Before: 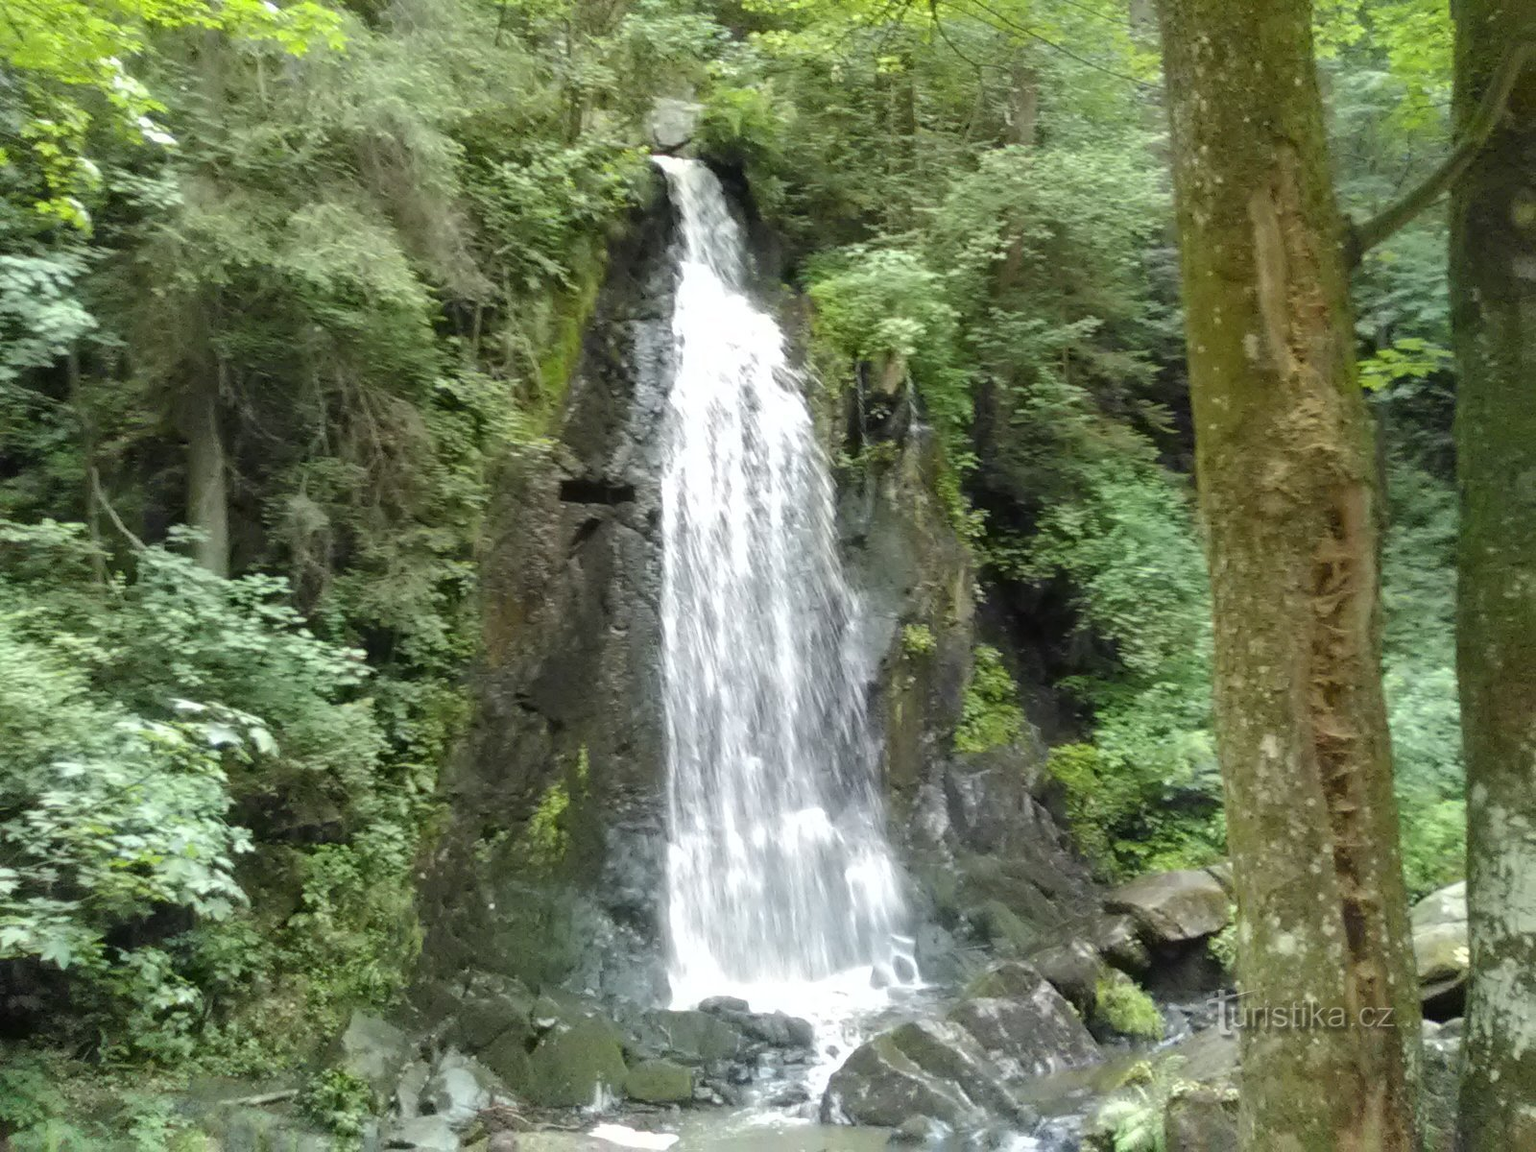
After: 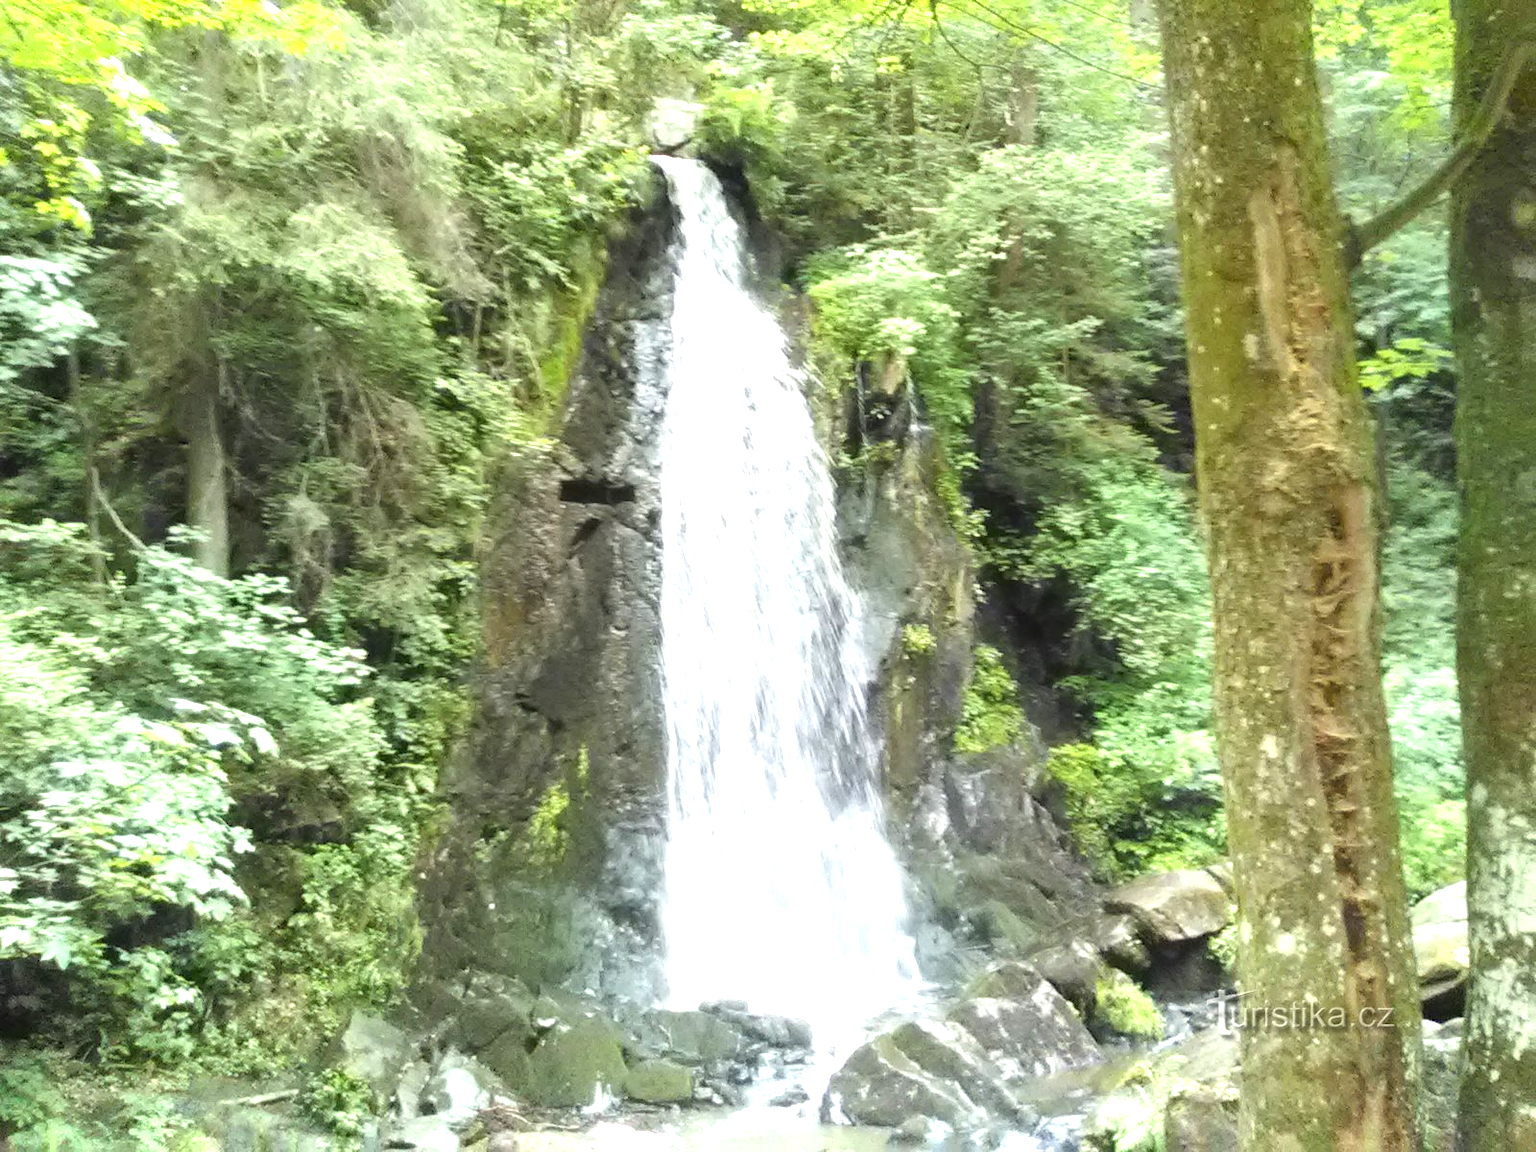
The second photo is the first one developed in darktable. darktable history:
exposure: black level correction 0, exposure 1.189 EV, compensate highlight preservation false
